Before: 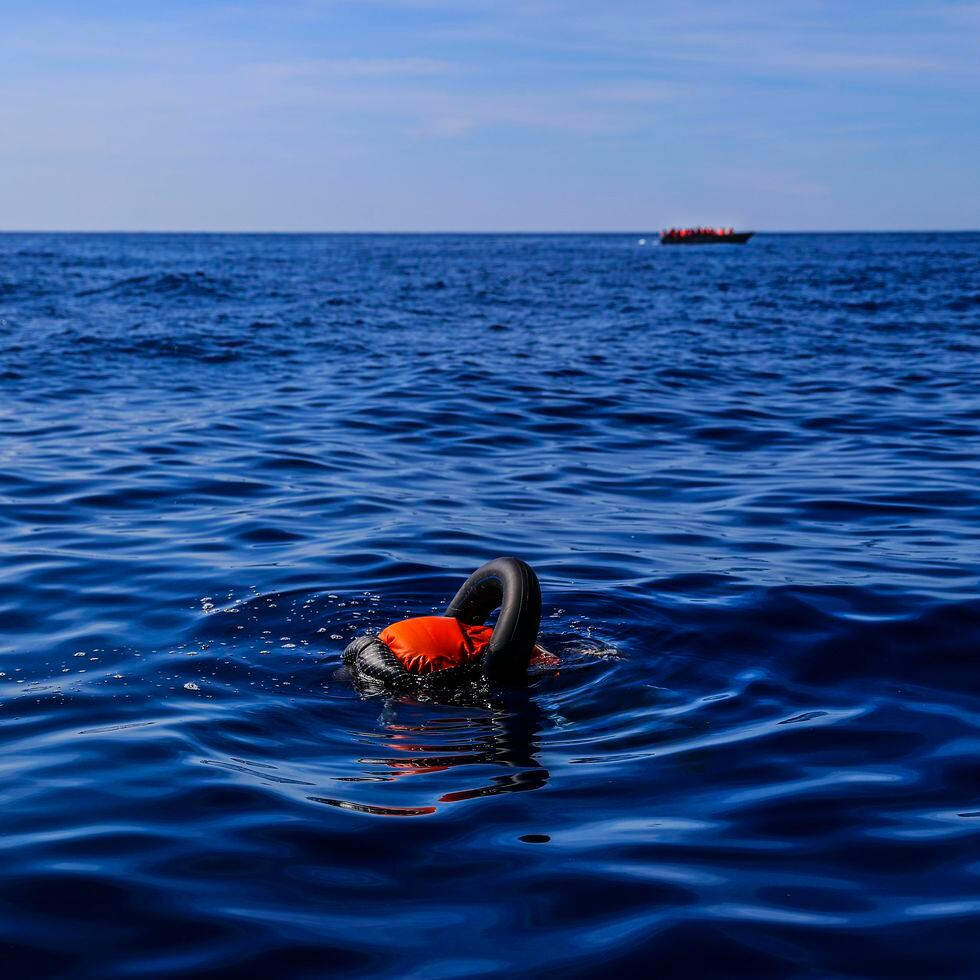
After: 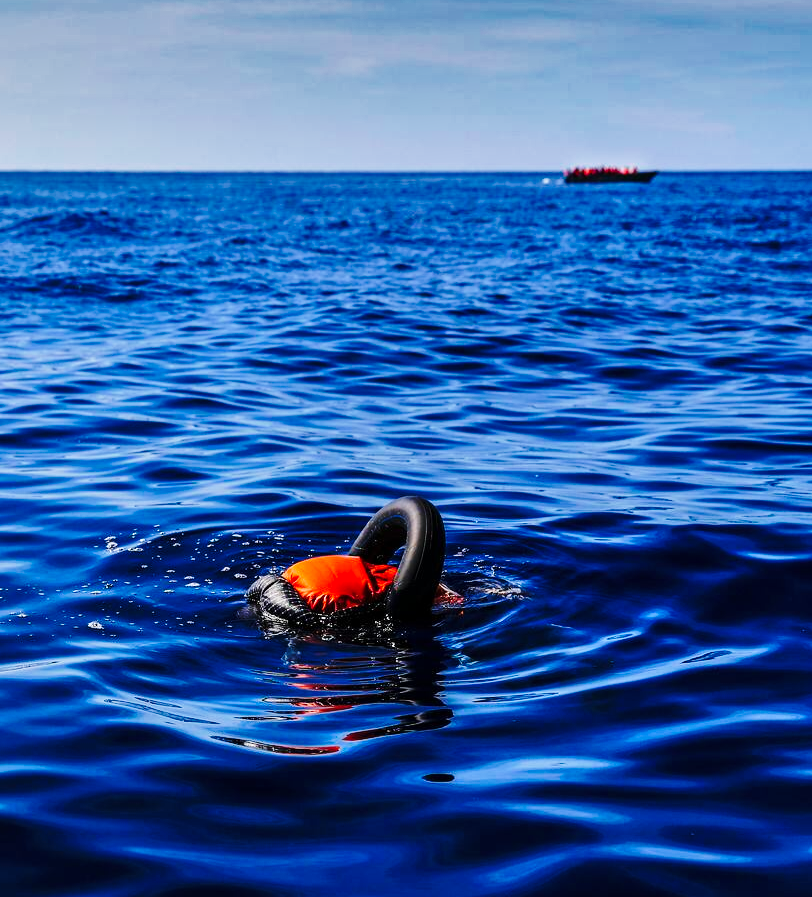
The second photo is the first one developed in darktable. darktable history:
base curve: curves: ch0 [(0, 0) (0.036, 0.037) (0.121, 0.228) (0.46, 0.76) (0.859, 0.983) (1, 1)], preserve colors none
shadows and highlights: shadows 24.5, highlights -78.15, soften with gaussian
crop: left 9.807%, top 6.259%, right 7.334%, bottom 2.177%
